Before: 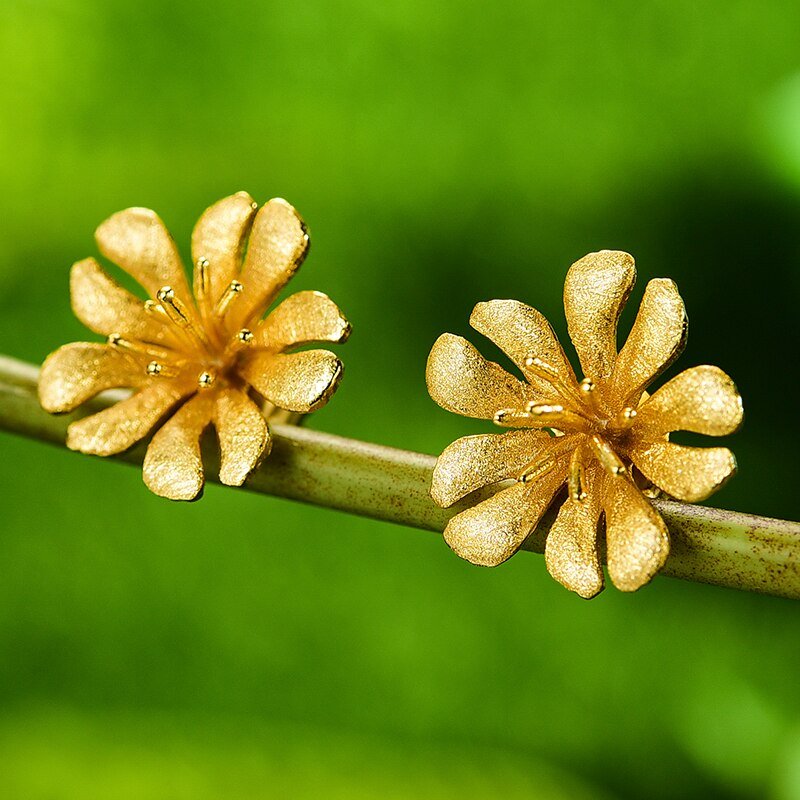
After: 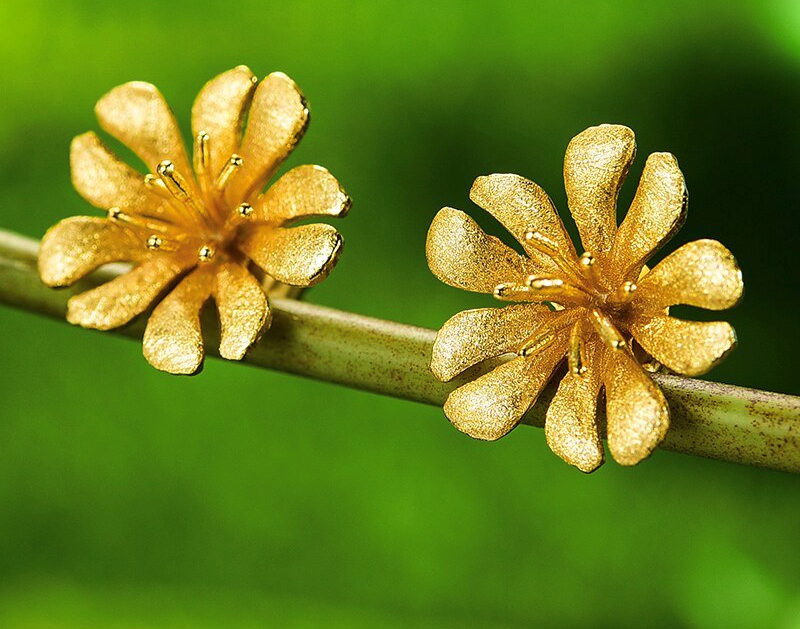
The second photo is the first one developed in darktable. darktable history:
crop and rotate: top 15.774%, bottom 5.506%
tone curve: curves: ch0 [(0, 0) (0.003, 0.003) (0.011, 0.015) (0.025, 0.031) (0.044, 0.056) (0.069, 0.083) (0.1, 0.113) (0.136, 0.145) (0.177, 0.184) (0.224, 0.225) (0.277, 0.275) (0.335, 0.327) (0.399, 0.385) (0.468, 0.447) (0.543, 0.528) (0.623, 0.611) (0.709, 0.703) (0.801, 0.802) (0.898, 0.902) (1, 1)], preserve colors none
